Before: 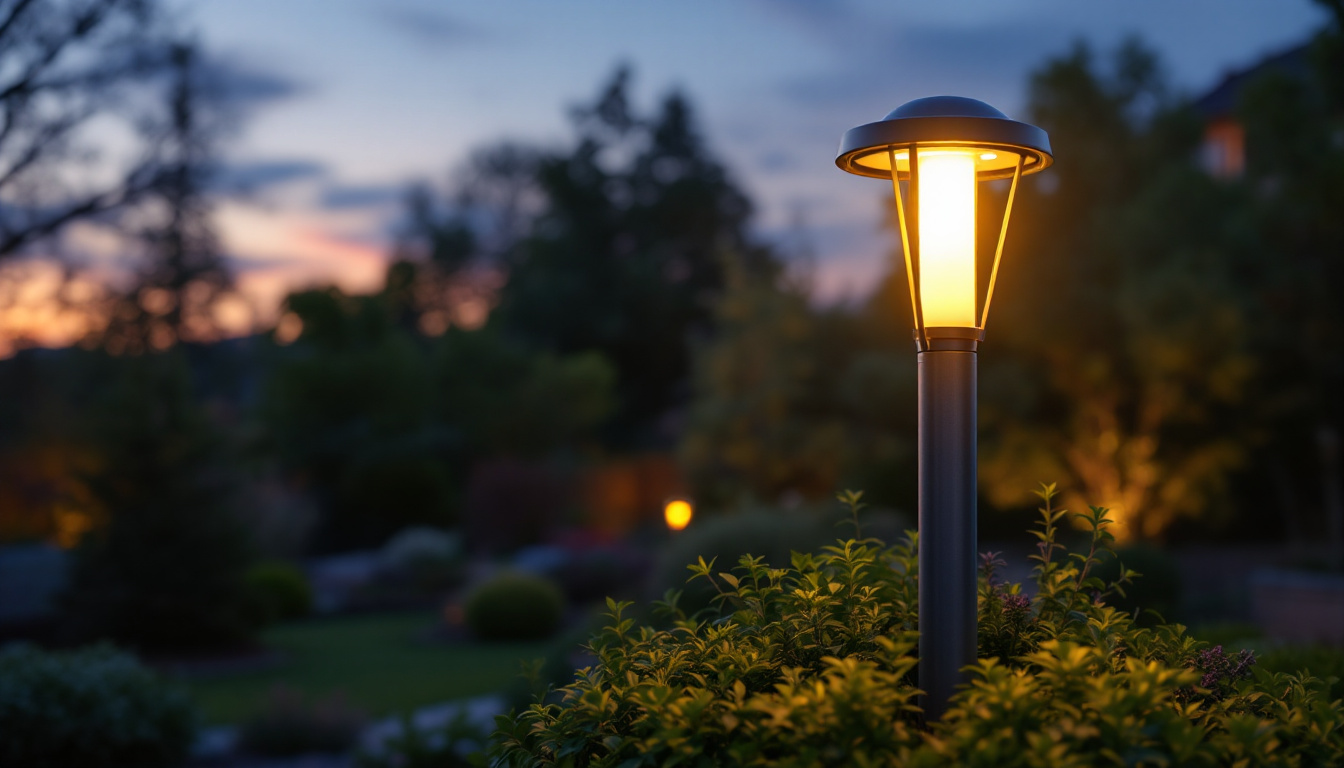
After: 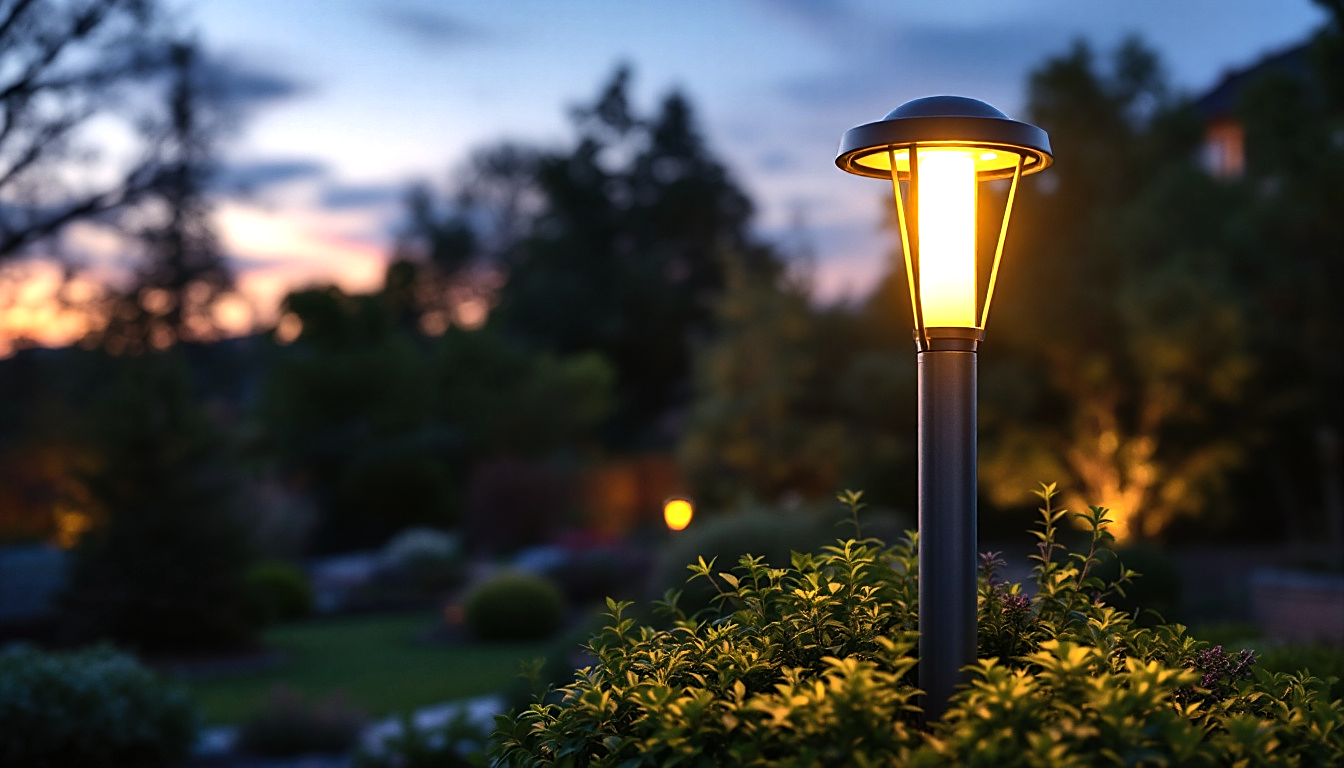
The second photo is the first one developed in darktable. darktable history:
sharpen: on, module defaults
exposure: exposure 0.2 EV, compensate highlight preservation false
shadows and highlights: shadows 43.71, white point adjustment -1.46, soften with gaussian
tone equalizer: -8 EV -0.75 EV, -7 EV -0.7 EV, -6 EV -0.6 EV, -5 EV -0.4 EV, -3 EV 0.4 EV, -2 EV 0.6 EV, -1 EV 0.7 EV, +0 EV 0.75 EV, edges refinement/feathering 500, mask exposure compensation -1.57 EV, preserve details no
